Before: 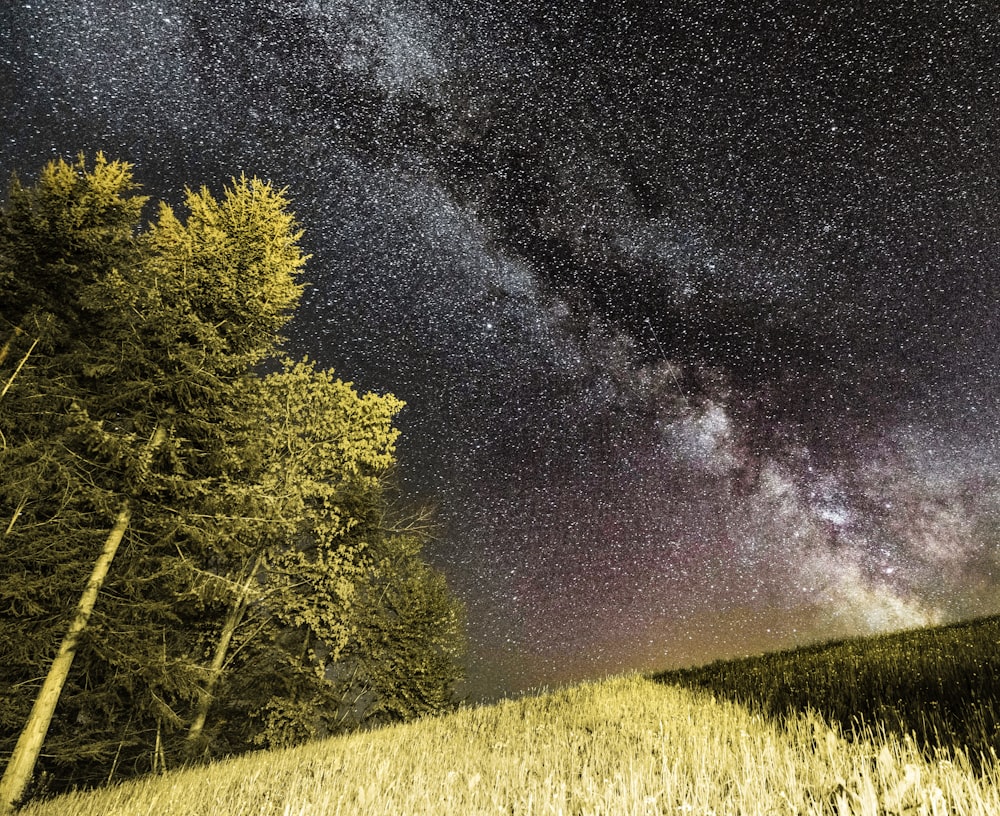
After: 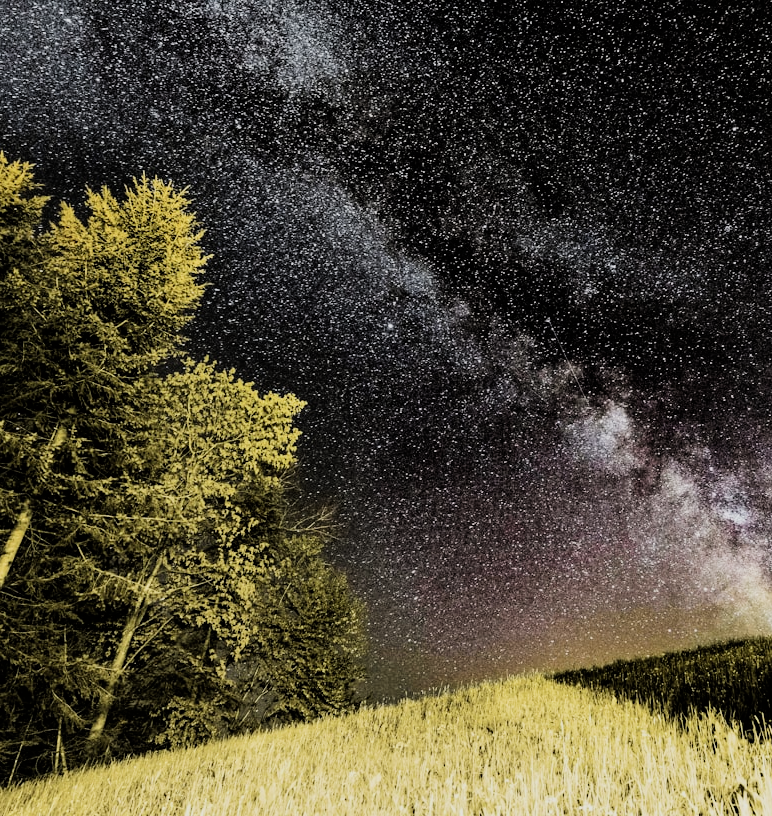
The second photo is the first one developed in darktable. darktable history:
crop: left 9.903%, right 12.824%
filmic rgb: black relative exposure -7.5 EV, white relative exposure 5 EV, hardness 3.35, contrast 1.3
